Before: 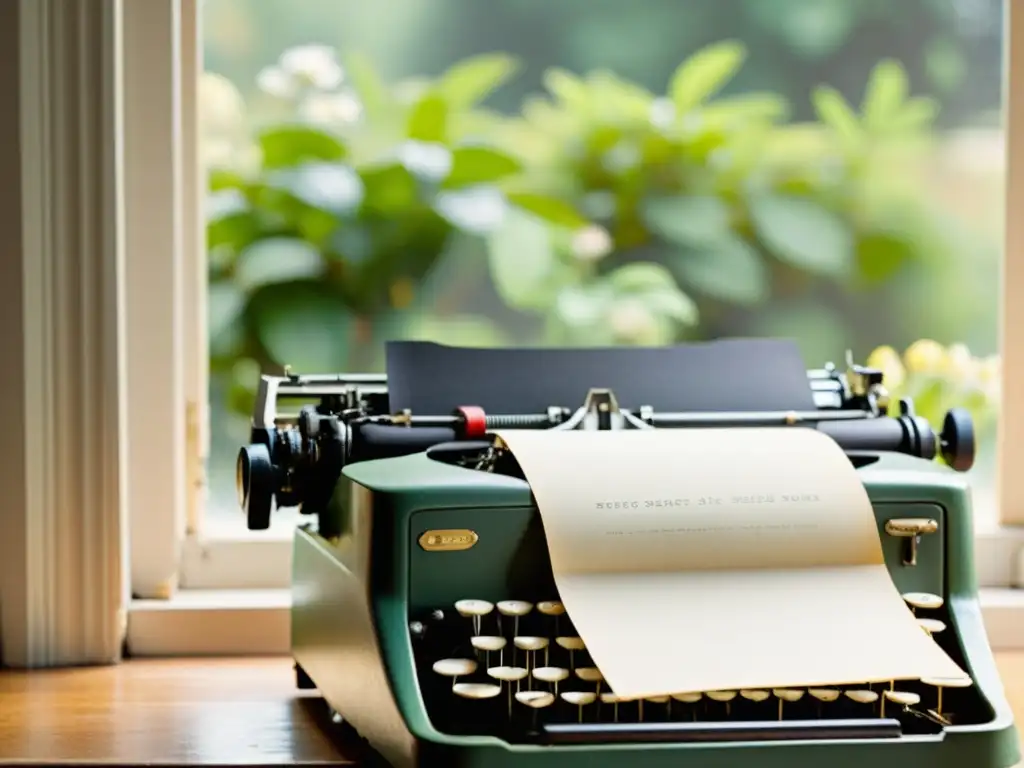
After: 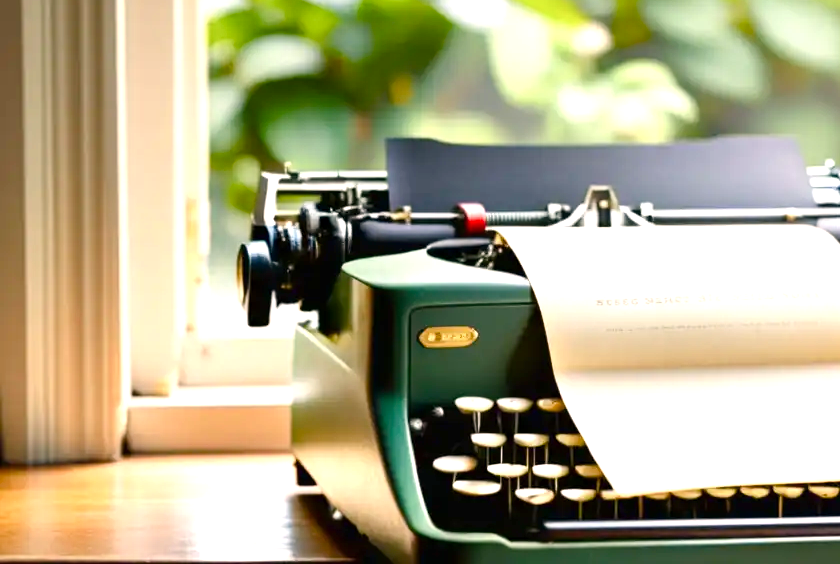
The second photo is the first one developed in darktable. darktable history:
color balance rgb: linear chroma grading › shadows 32%, linear chroma grading › global chroma -2%, linear chroma grading › mid-tones 4%, perceptual saturation grading › global saturation -2%, perceptual saturation grading › highlights -8%, perceptual saturation grading › mid-tones 8%, perceptual saturation grading › shadows 4%, perceptual brilliance grading › highlights 8%, perceptual brilliance grading › mid-tones 4%, perceptual brilliance grading › shadows 2%, global vibrance 16%, saturation formula JzAzBz (2021)
color correction: highlights a* 5.81, highlights b* 4.84
crop: top 26.531%, right 17.959%
exposure: exposure 0.6 EV, compensate highlight preservation false
